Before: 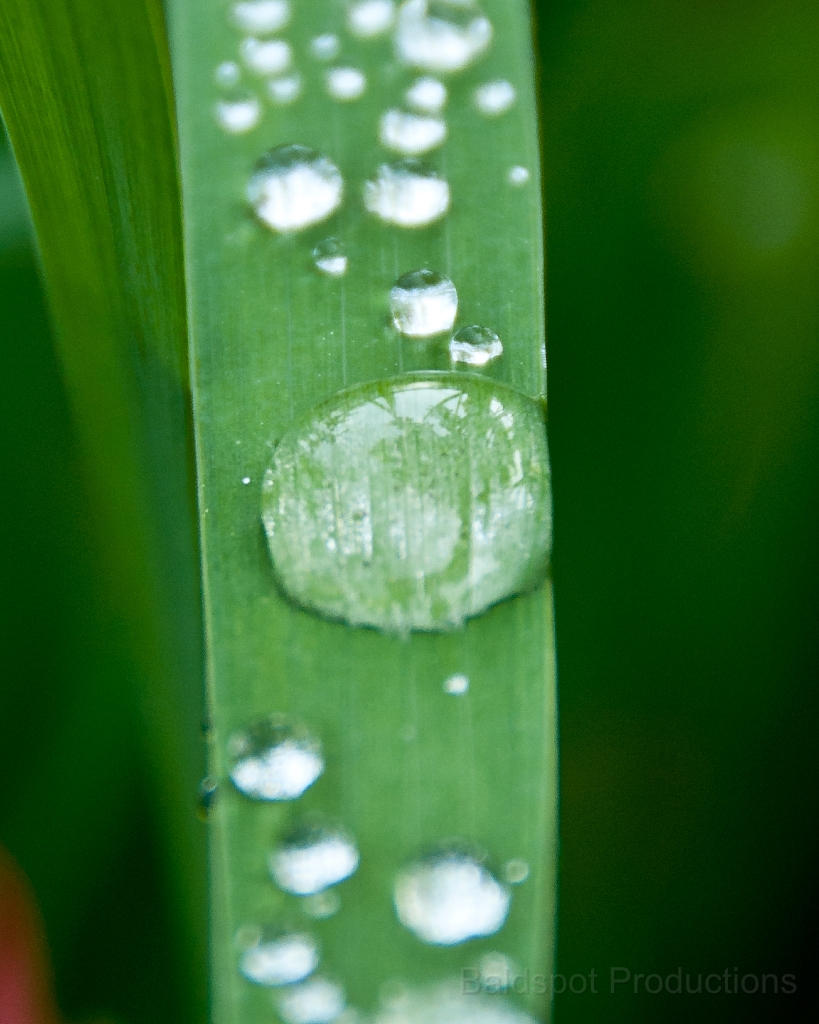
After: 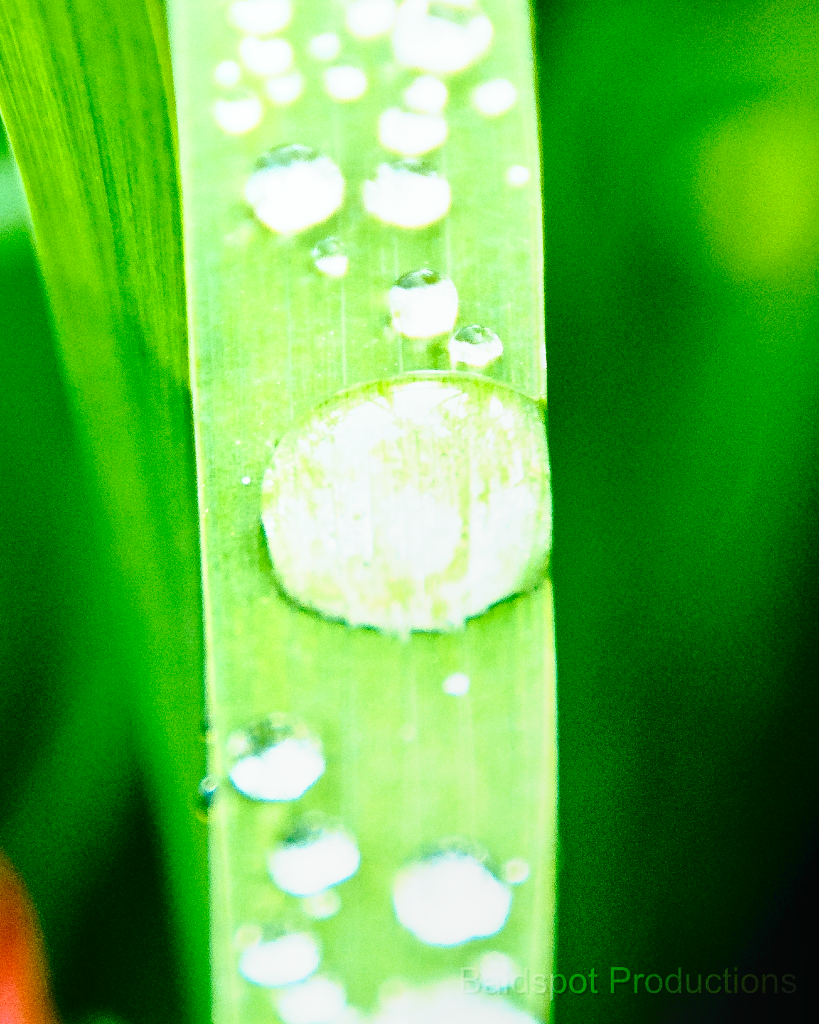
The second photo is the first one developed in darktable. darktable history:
base curve: curves: ch0 [(0, 0) (0.028, 0.03) (0.105, 0.232) (0.387, 0.748) (0.754, 0.968) (1, 1)], fusion 1, exposure shift 0.576, preserve colors none
local contrast: on, module defaults
tone curve: curves: ch0 [(0, 0.013) (0.129, 0.1) (0.327, 0.382) (0.489, 0.573) (0.66, 0.748) (0.858, 0.926) (1, 0.977)]; ch1 [(0, 0) (0.353, 0.344) (0.45, 0.46) (0.498, 0.495) (0.521, 0.506) (0.563, 0.559) (0.592, 0.585) (0.657, 0.655) (1, 1)]; ch2 [(0, 0) (0.333, 0.346) (0.375, 0.375) (0.427, 0.44) (0.5, 0.501) (0.505, 0.499) (0.528, 0.533) (0.579, 0.61) (0.612, 0.644) (0.66, 0.715) (1, 1)], color space Lab, independent channels, preserve colors none
exposure: black level correction 0.005, exposure 0.286 EV, compensate highlight preservation false
